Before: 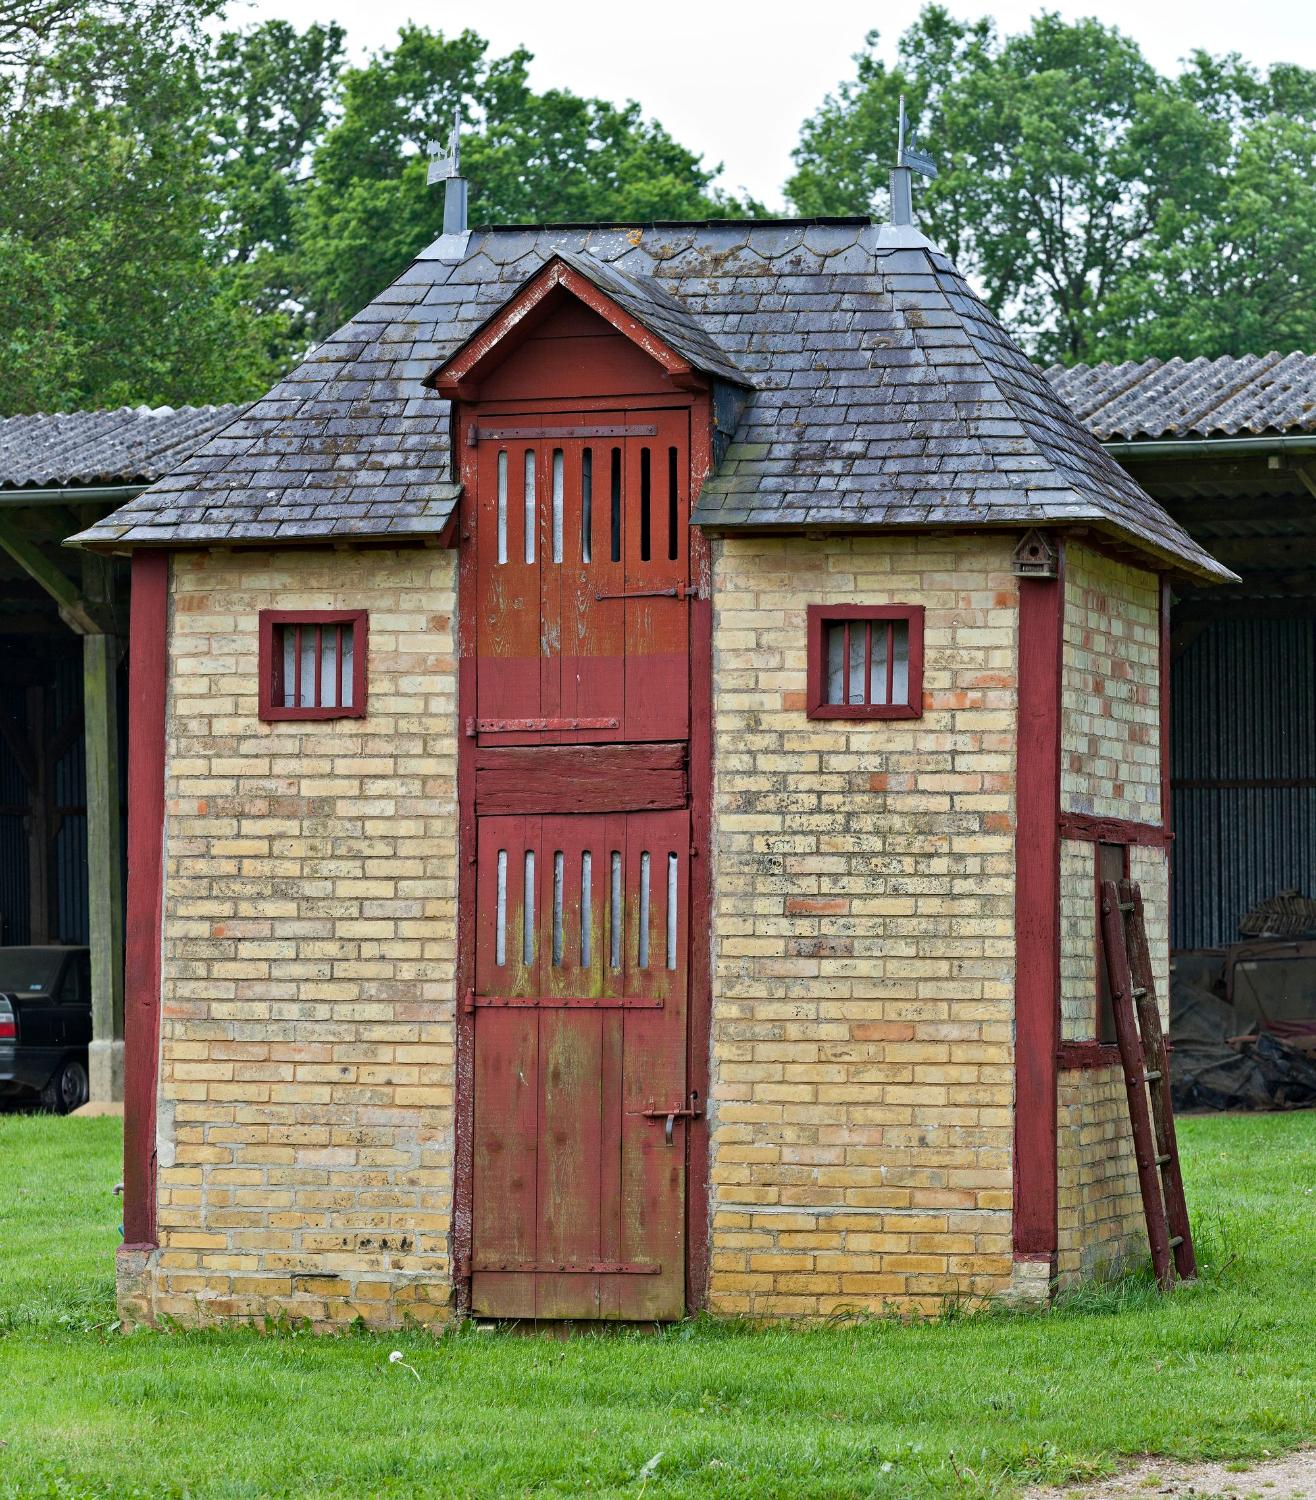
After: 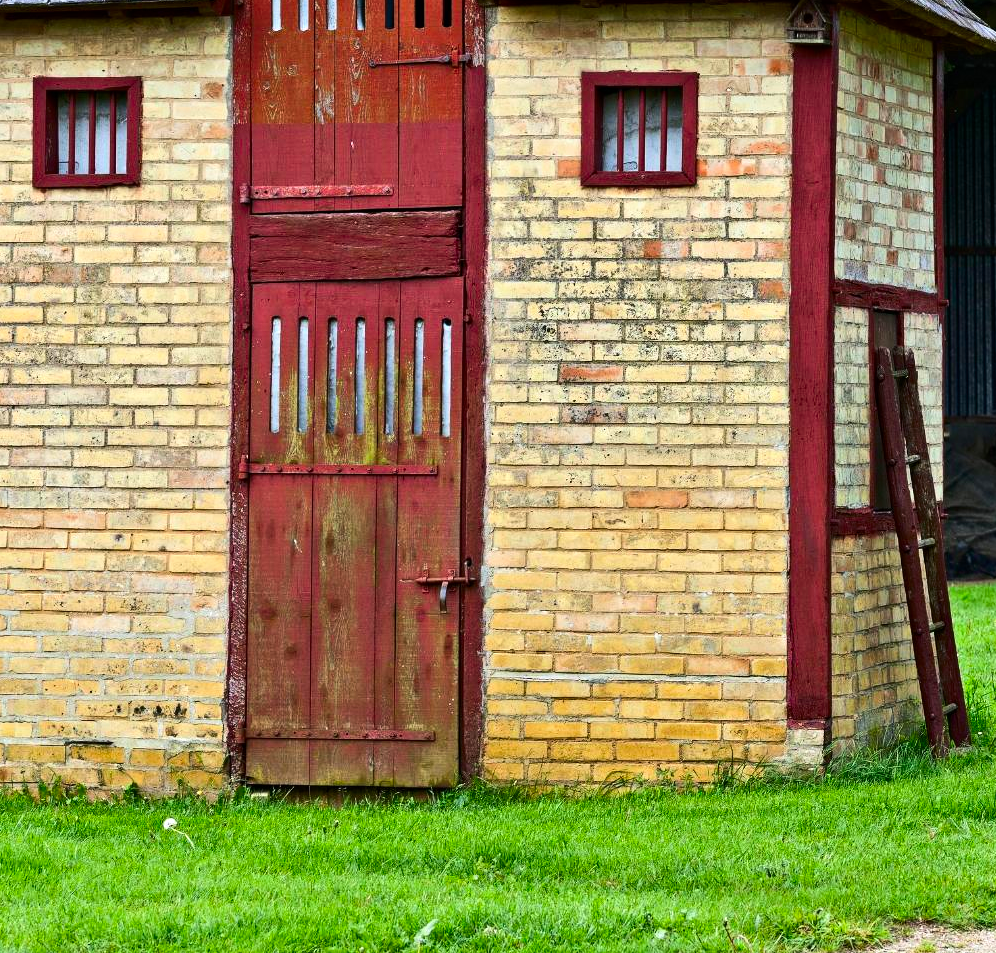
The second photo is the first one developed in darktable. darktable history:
tone equalizer: -8 EV -0.392 EV, -7 EV -0.381 EV, -6 EV -0.373 EV, -5 EV -0.188 EV, -3 EV 0.248 EV, -2 EV 0.333 EV, -1 EV 0.403 EV, +0 EV 0.432 EV, edges refinement/feathering 500, mask exposure compensation -1.57 EV, preserve details no
contrast brightness saturation: contrast 0.162, saturation 0.325
crop and rotate: left 17.183%, top 35.558%, right 7.088%, bottom 0.88%
